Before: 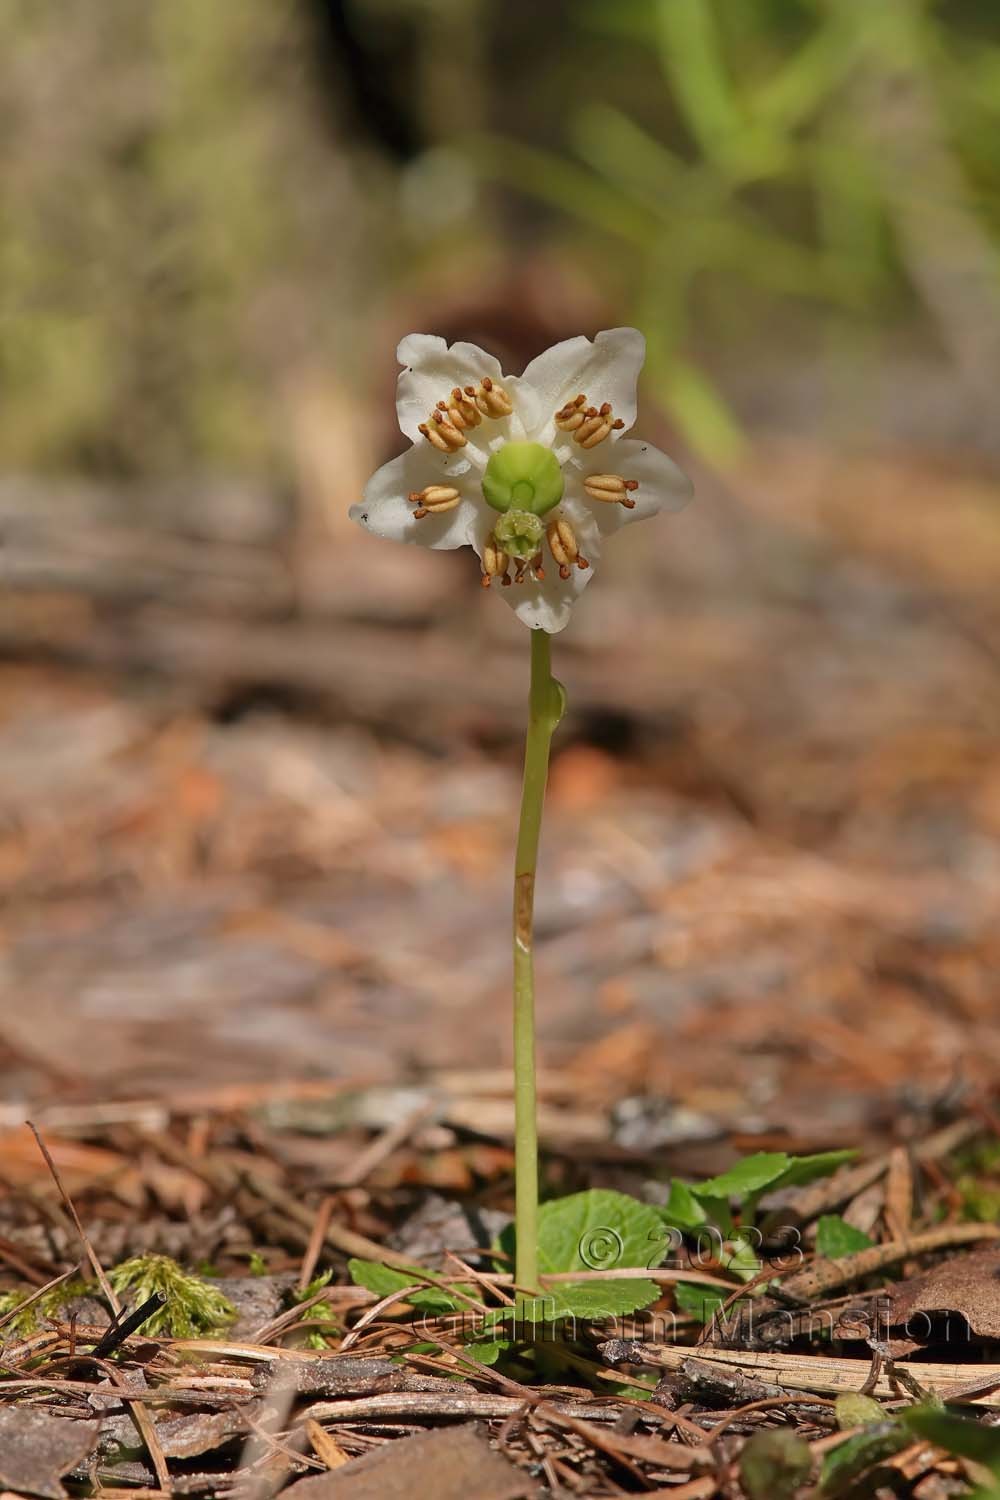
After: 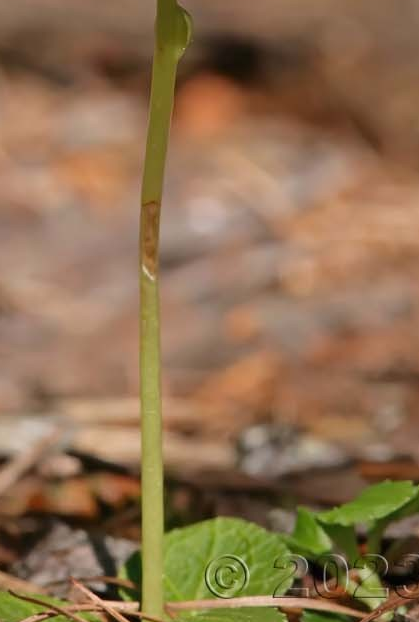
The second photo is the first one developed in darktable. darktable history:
crop: left 37.454%, top 44.848%, right 20.561%, bottom 13.63%
